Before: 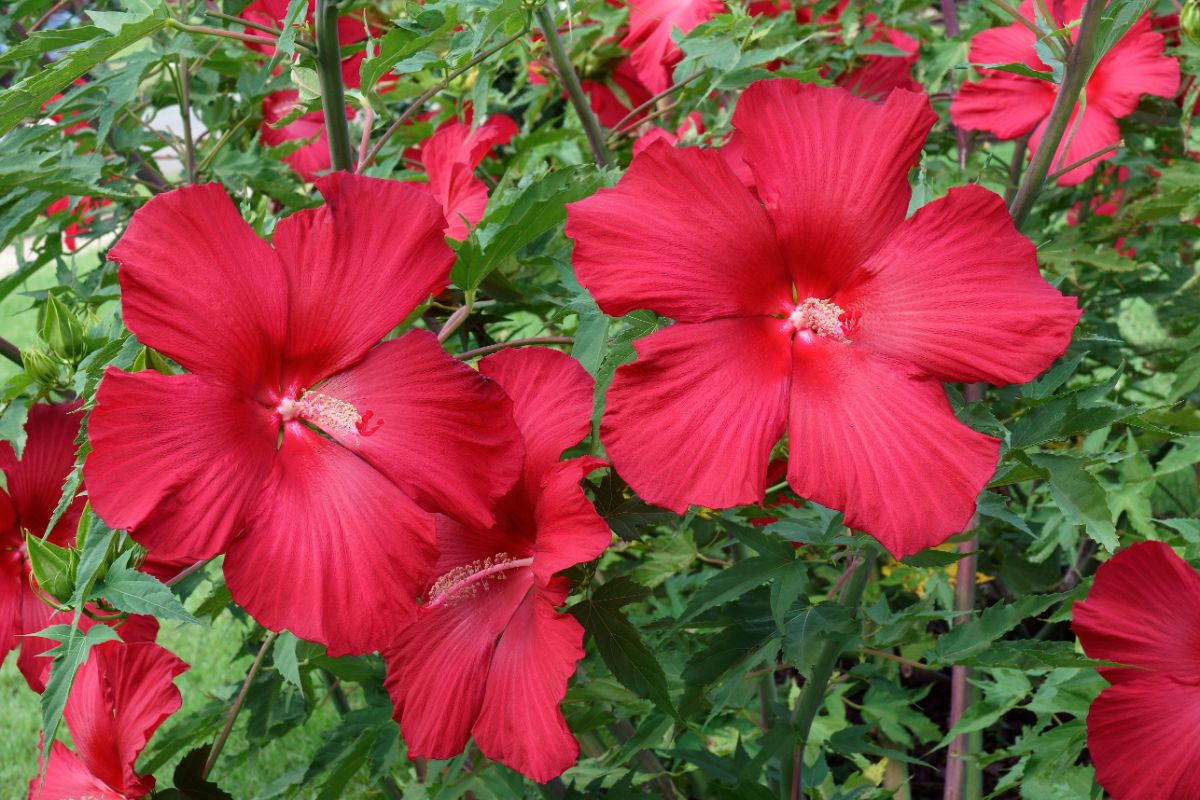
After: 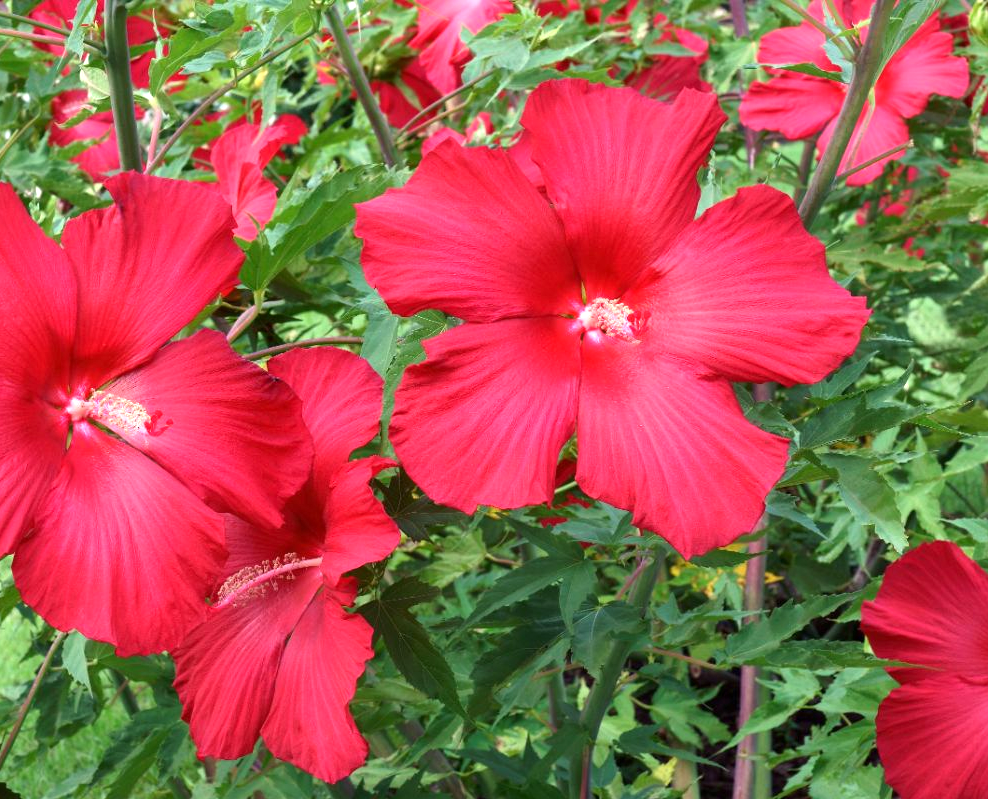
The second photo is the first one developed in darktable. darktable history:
exposure: exposure 0.669 EV, compensate highlight preservation false
crop: left 17.606%, bottom 0.024%
